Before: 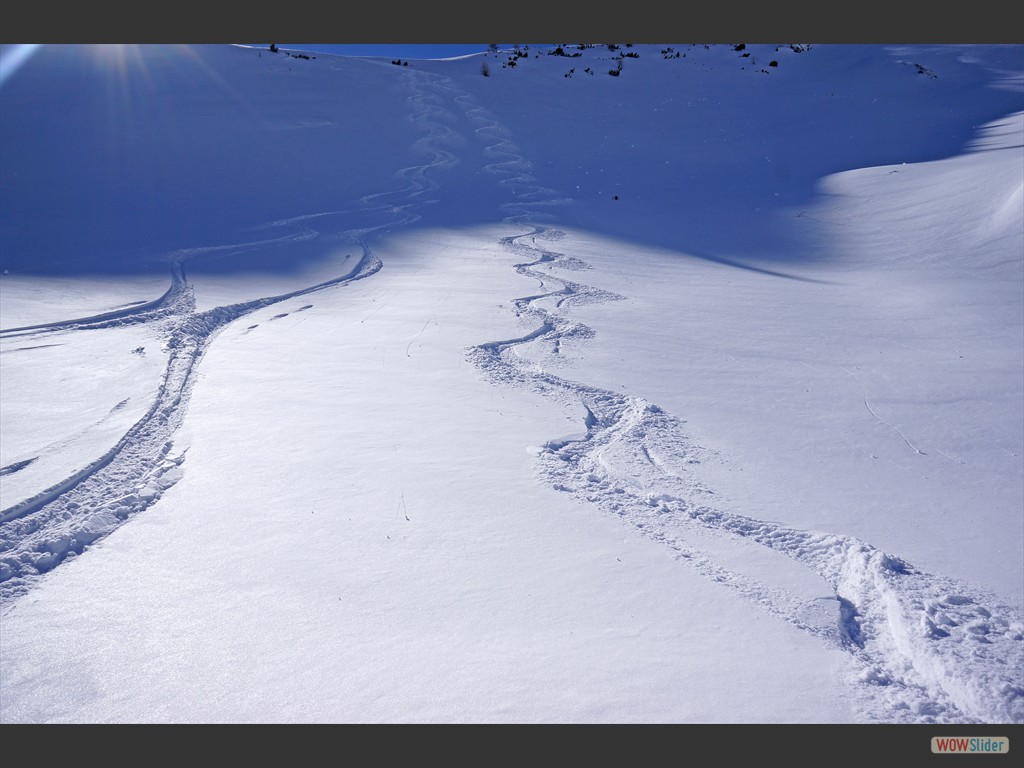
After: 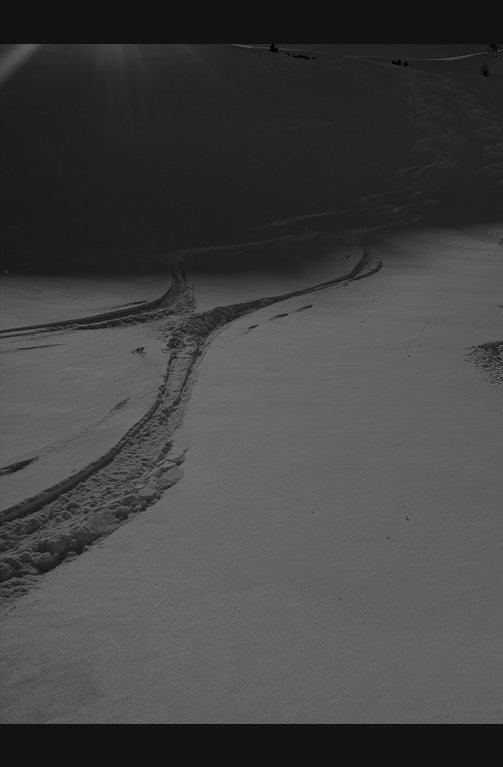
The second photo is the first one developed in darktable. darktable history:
crop and rotate: left 0%, top 0%, right 50.845%
monochrome: a 26.22, b 42.67, size 0.8
colorize: hue 194.4°, saturation 29%, source mix 61.75%, lightness 3.98%, version 1
